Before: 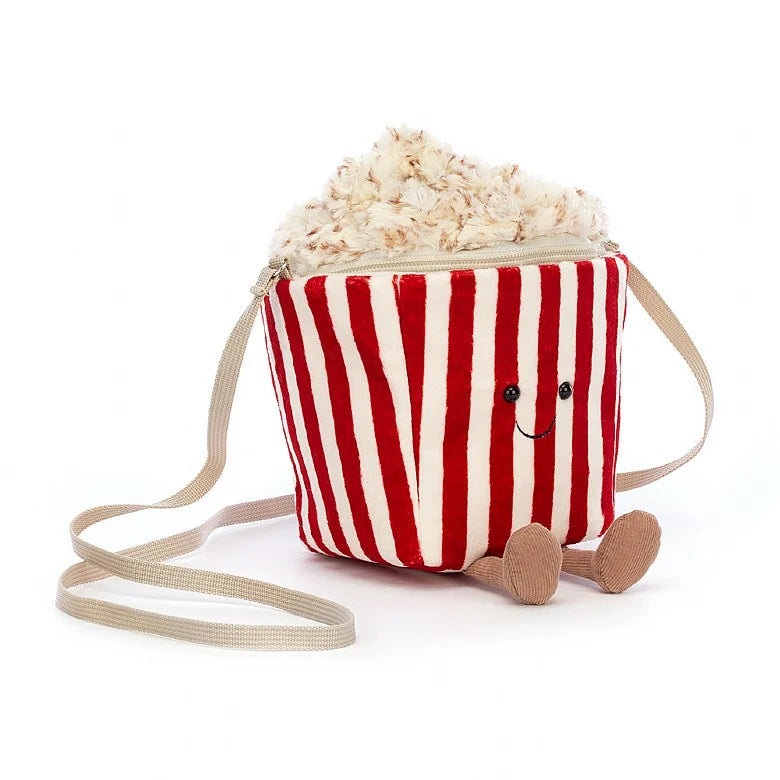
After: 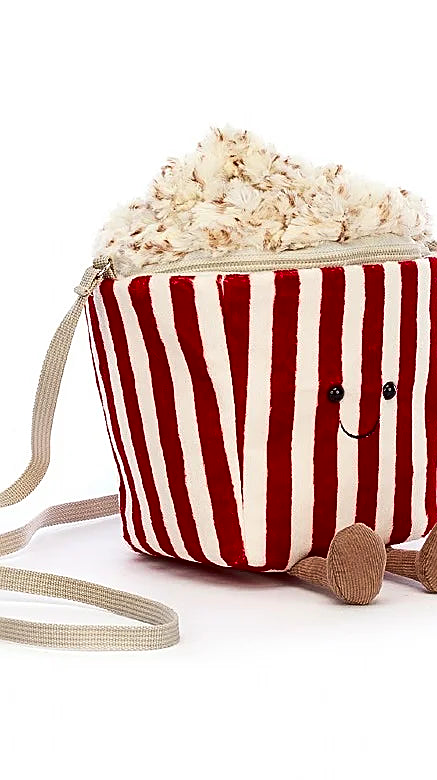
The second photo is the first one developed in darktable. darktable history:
sharpen: on, module defaults
crop and rotate: left 22.634%, right 21.329%
contrast brightness saturation: contrast 0.192, brightness -0.224, saturation 0.119
